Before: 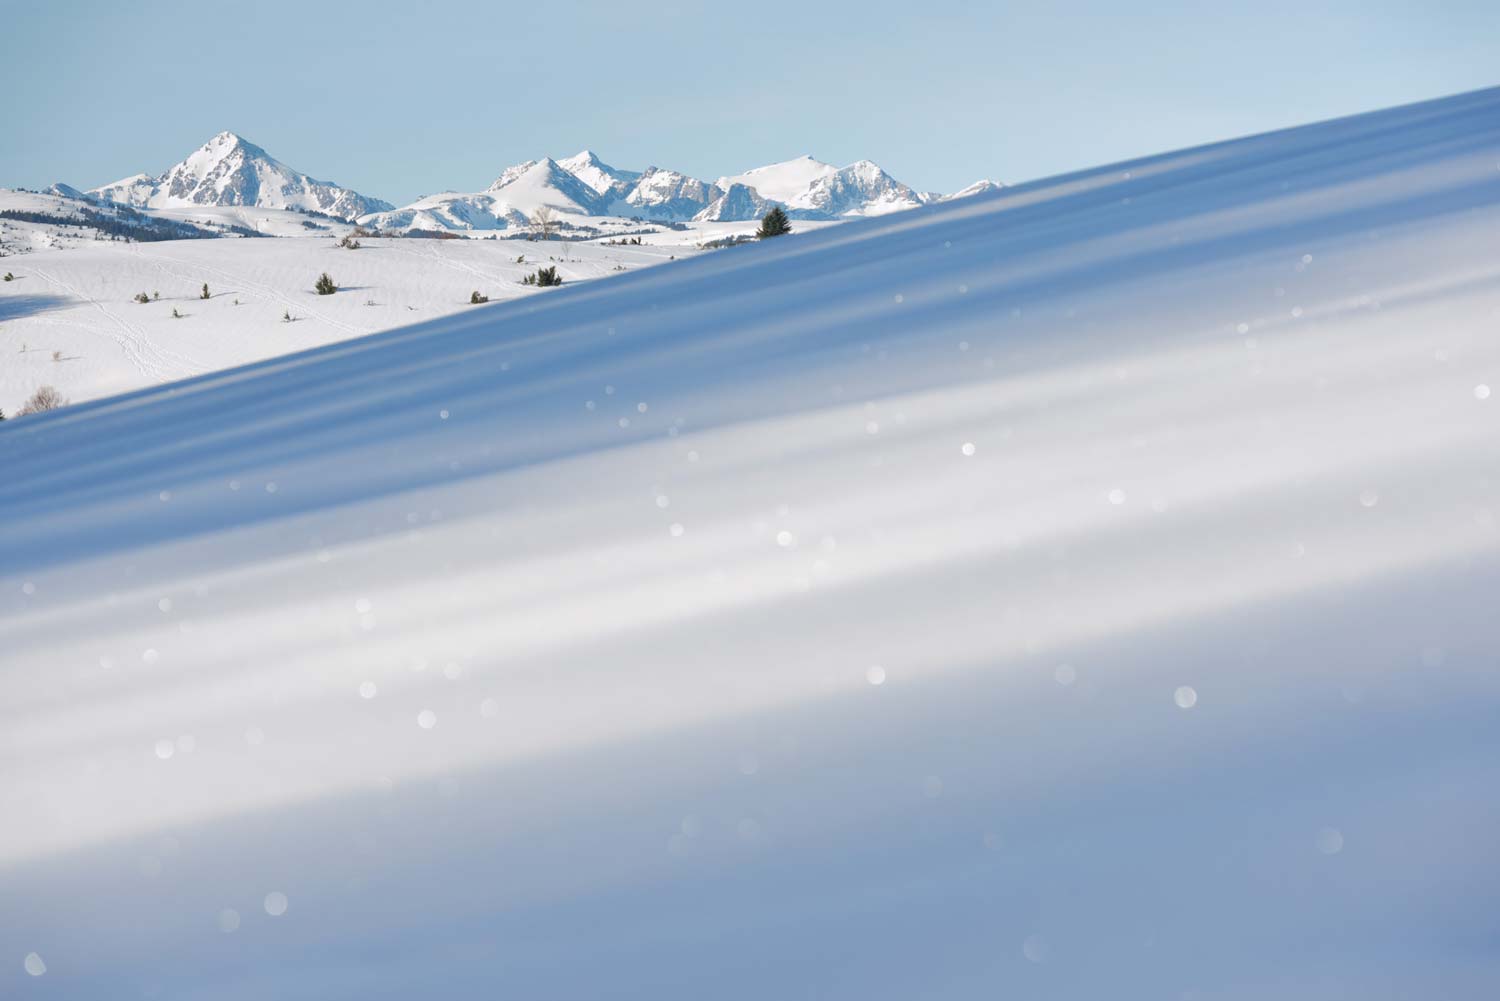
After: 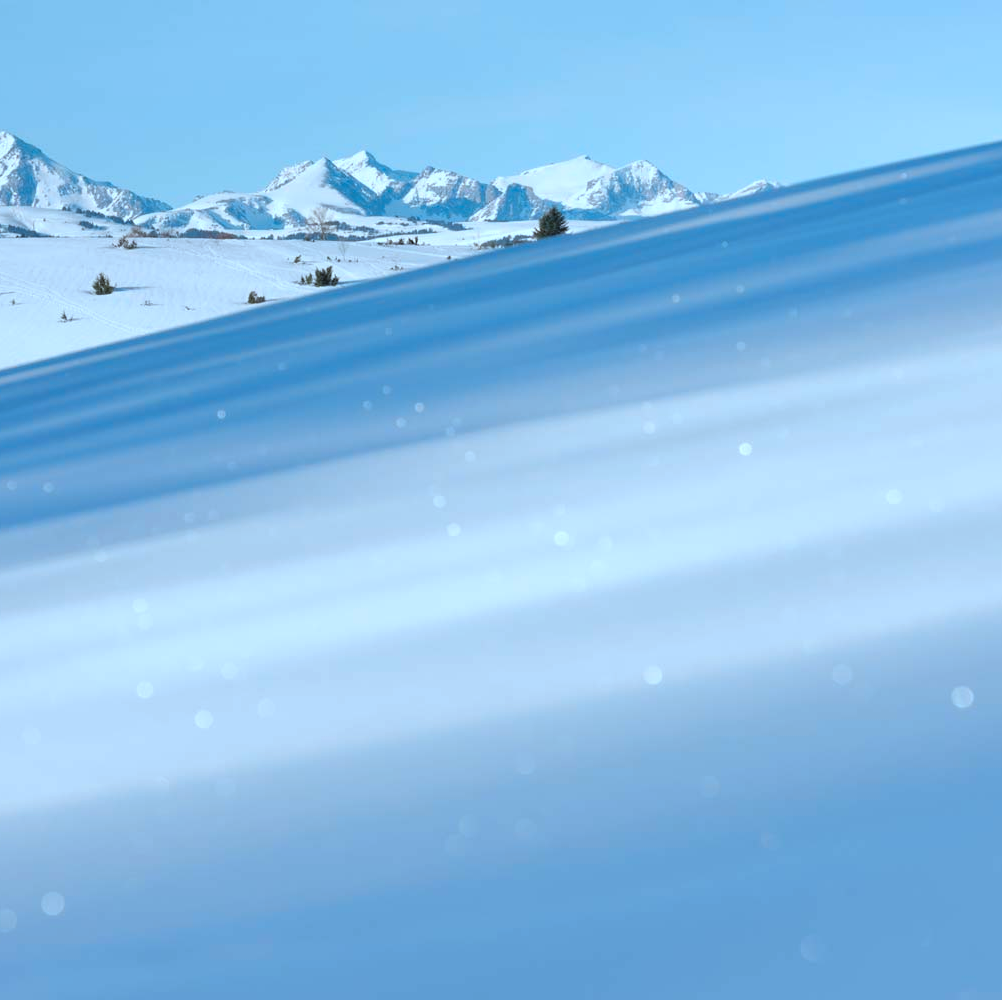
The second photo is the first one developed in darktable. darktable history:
color correction: highlights a* -9.1, highlights b* -22.37
crop and rotate: left 14.953%, right 18.194%
